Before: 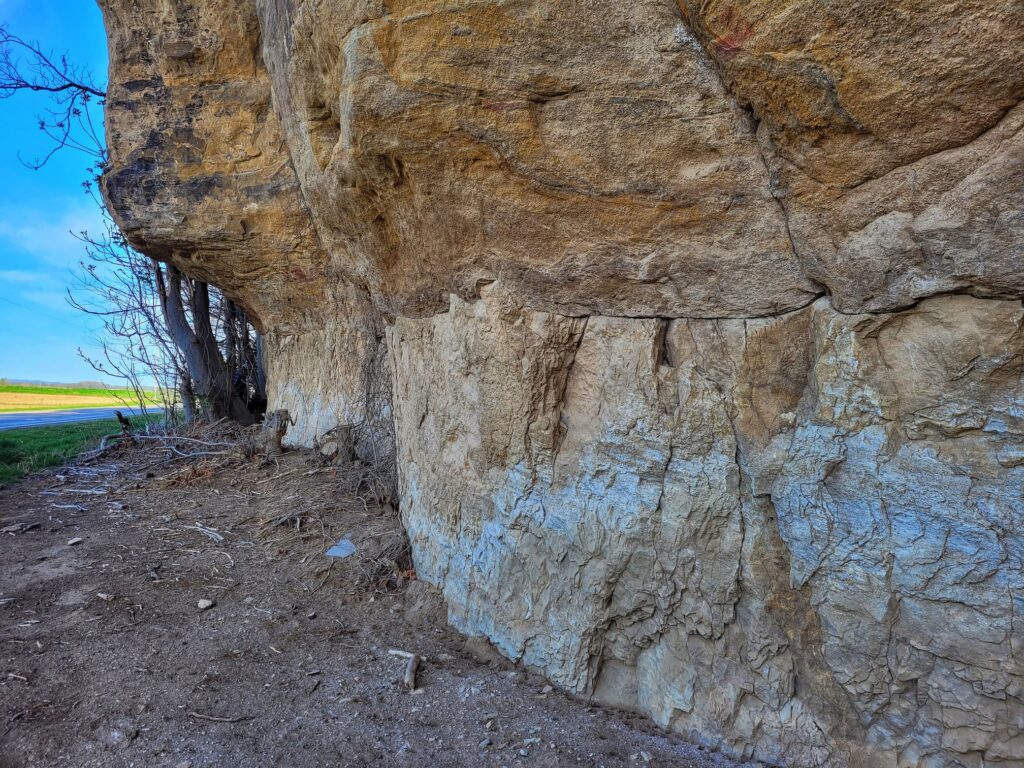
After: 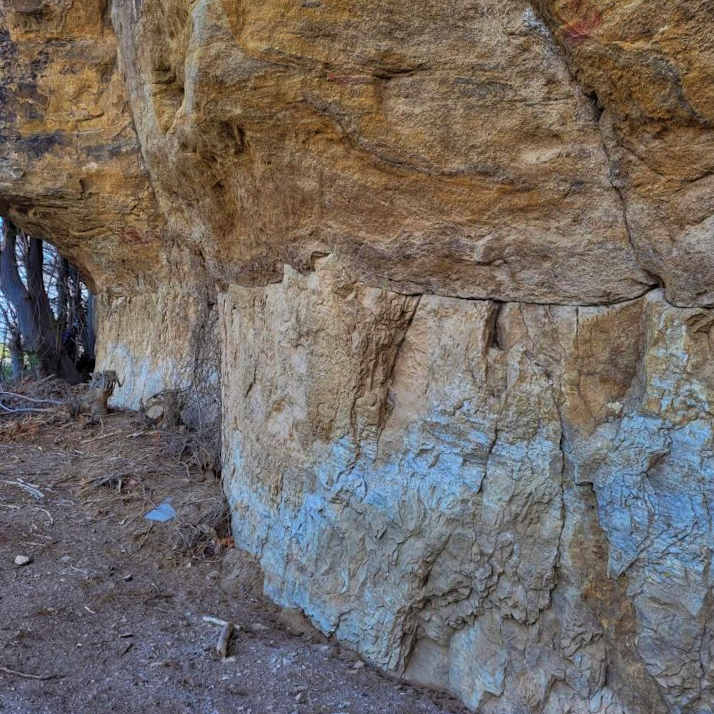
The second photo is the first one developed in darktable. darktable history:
crop and rotate: angle -3.27°, left 14.277%, top 0.028%, right 10.766%, bottom 0.028%
velvia: on, module defaults
white balance: red 1.004, blue 1.024
